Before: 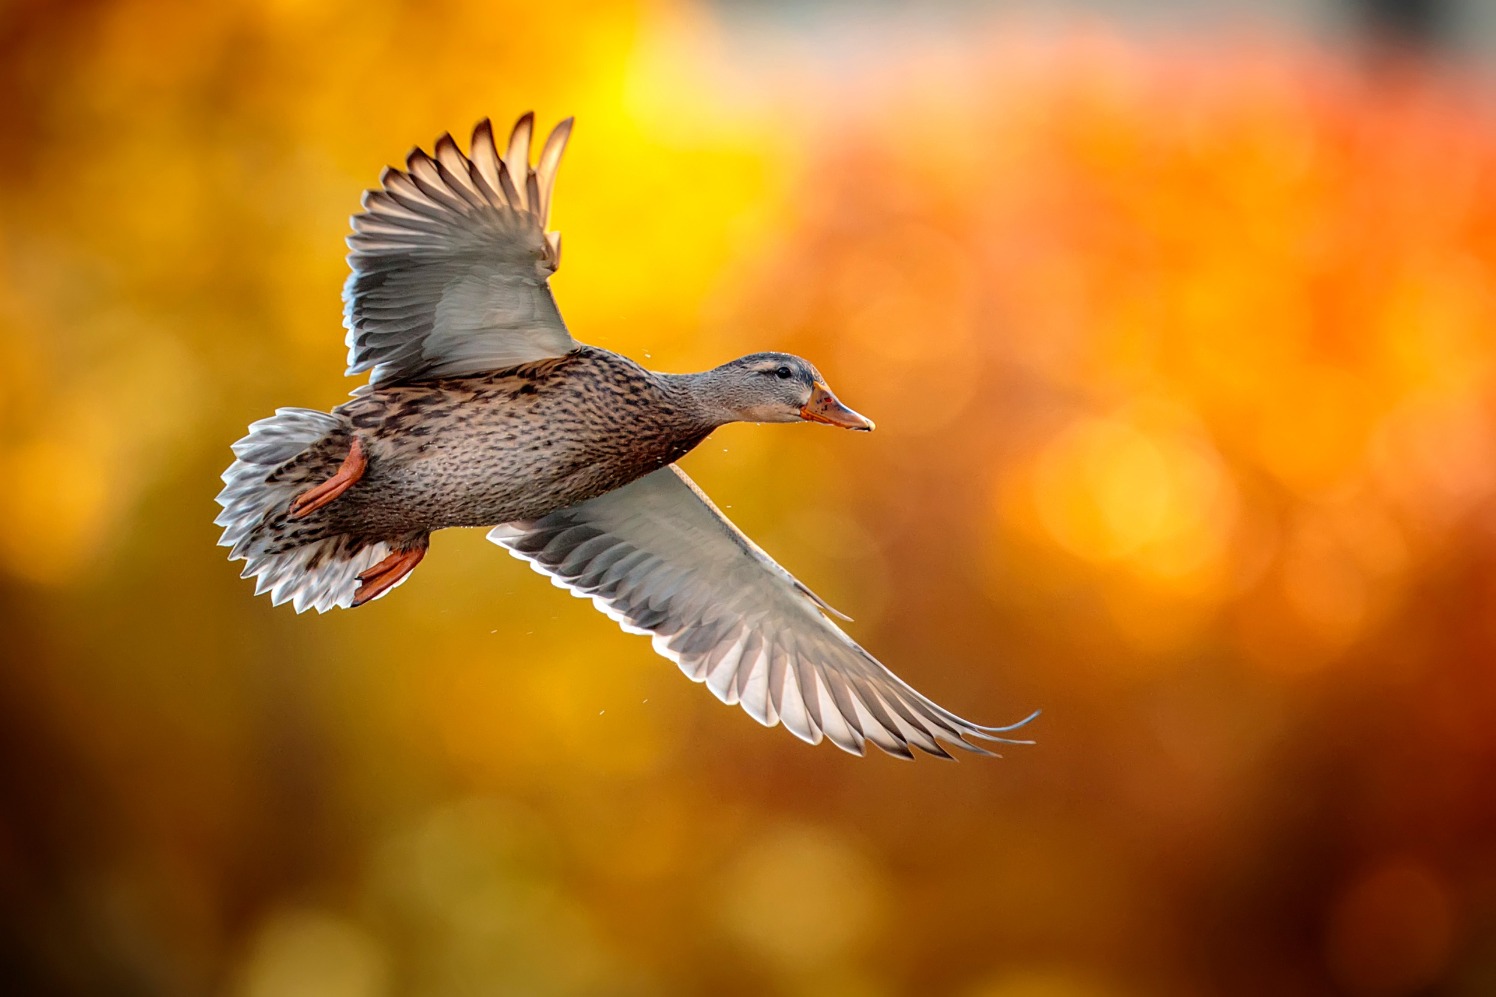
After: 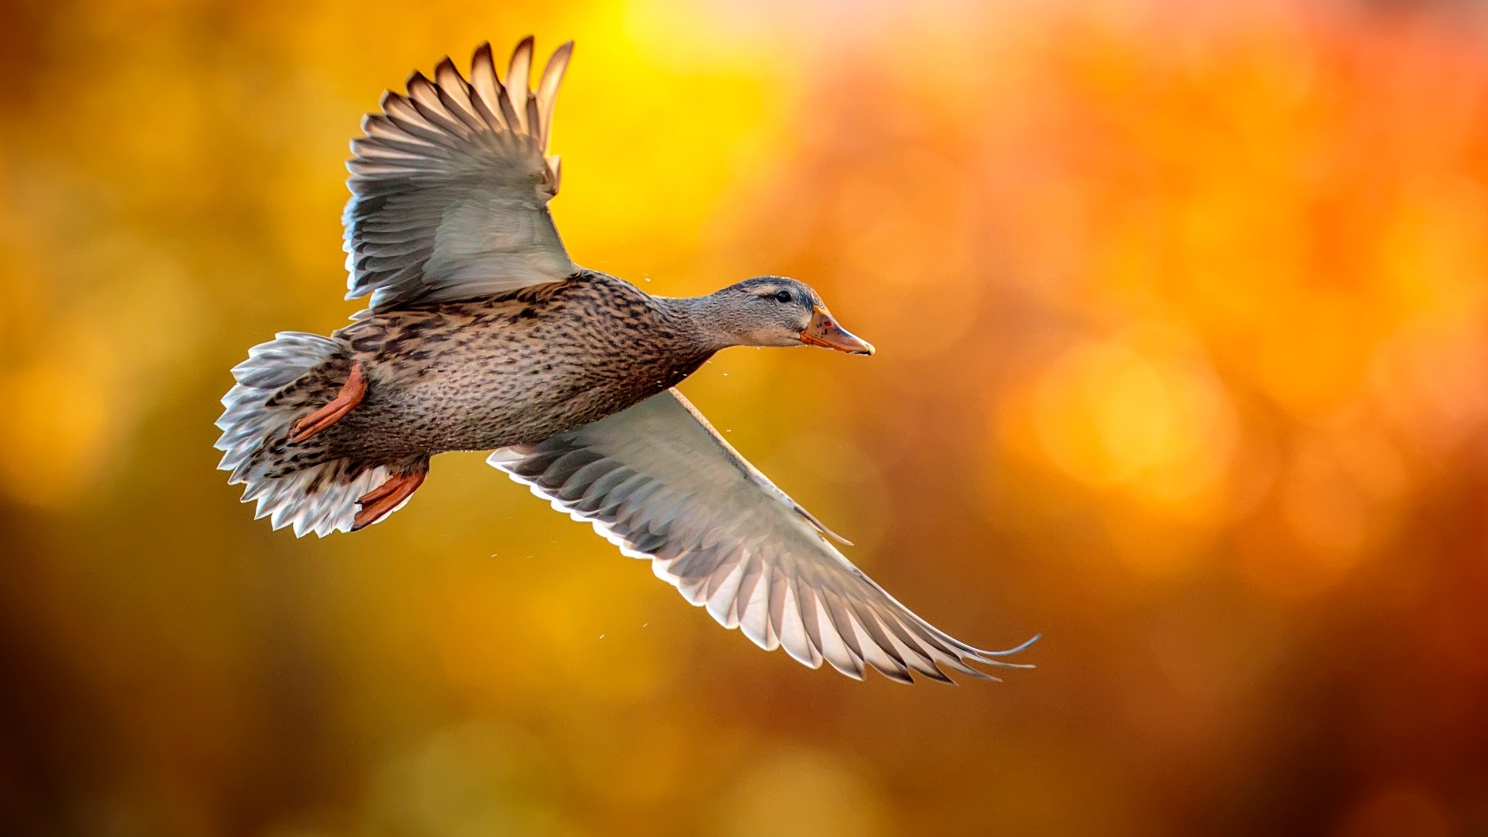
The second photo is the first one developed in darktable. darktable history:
crop: top 7.625%, bottom 8.027%
velvia: on, module defaults
